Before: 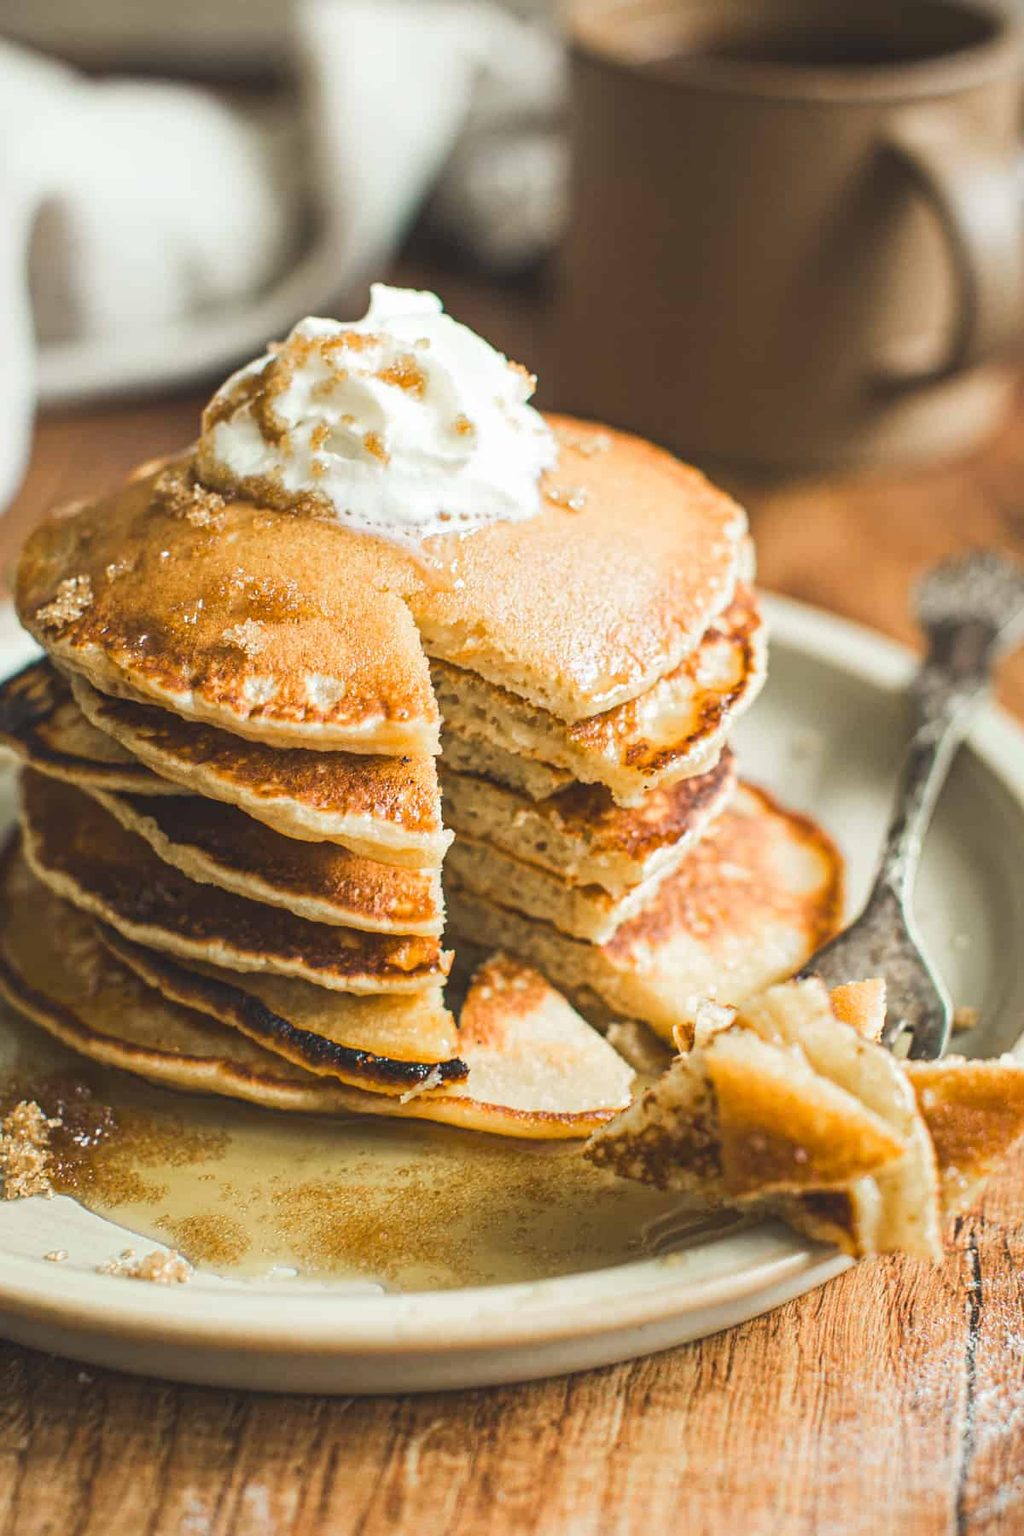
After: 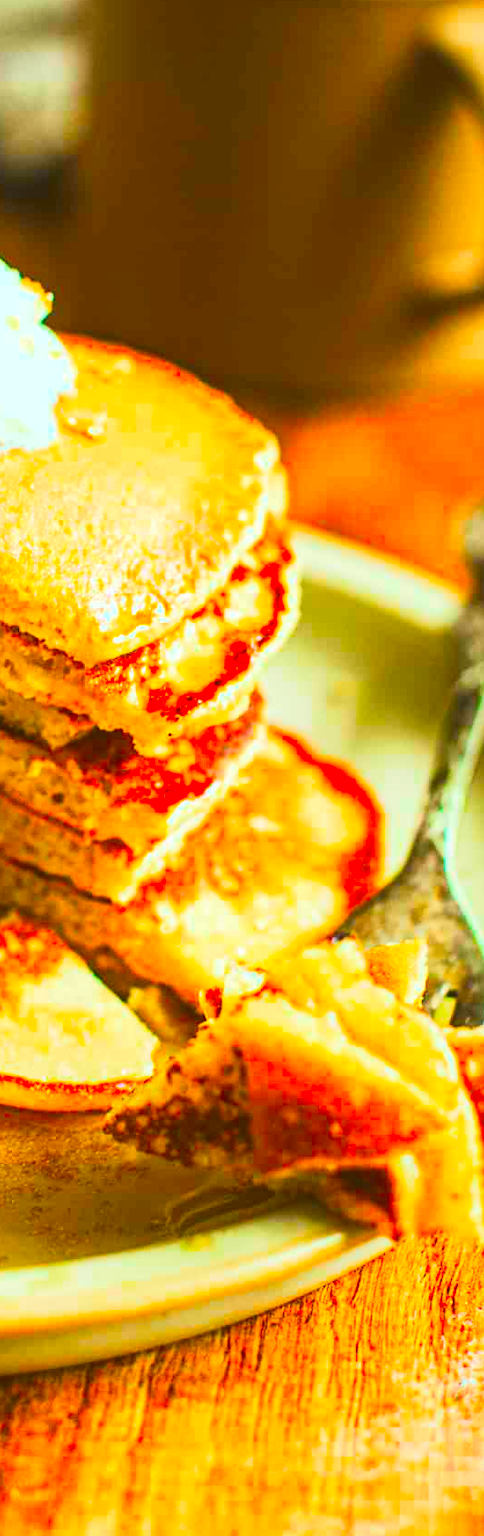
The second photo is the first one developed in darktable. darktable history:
color zones: curves: ch1 [(0.25, 0.5) (0.747, 0.71)]
color correction: saturation 1.8
crop: left 47.628%, top 6.643%, right 7.874%
color contrast: green-magenta contrast 1.55, blue-yellow contrast 1.83
exposure: black level correction 0.001, exposure 0.5 EV, compensate exposure bias true, compensate highlight preservation false
color balance: lift [1.004, 1.002, 1.002, 0.998], gamma [1, 1.007, 1.002, 0.993], gain [1, 0.977, 1.013, 1.023], contrast -3.64%
tone curve: curves: ch0 [(0, 0.072) (0.249, 0.176) (0.518, 0.489) (0.832, 0.854) (1, 0.948)], color space Lab, linked channels, preserve colors none
